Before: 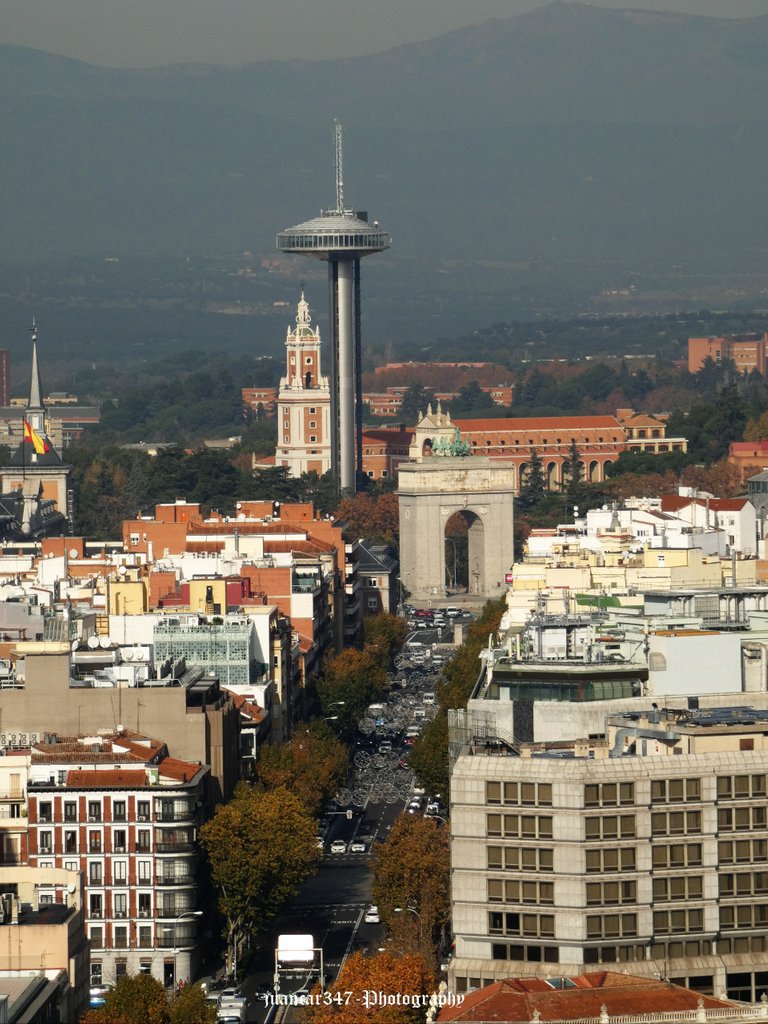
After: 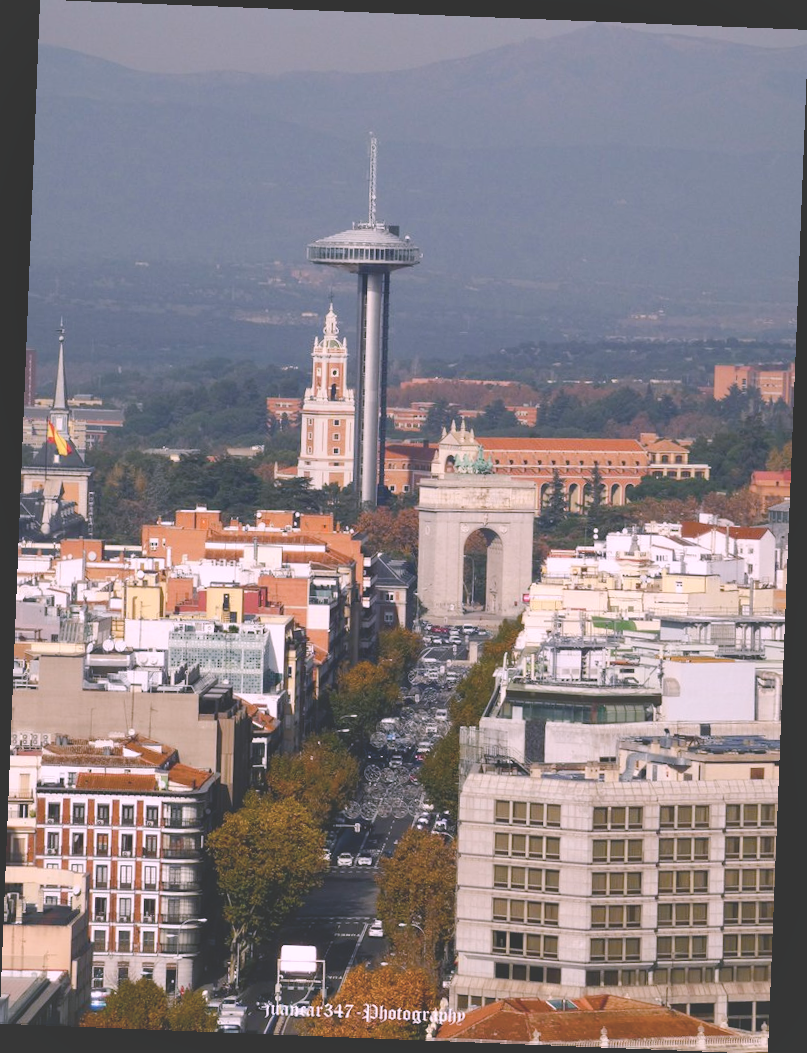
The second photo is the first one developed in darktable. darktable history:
shadows and highlights: on, module defaults
white balance: red 1.042, blue 1.17
levels: levels [0, 0.499, 1]
color balance rgb: shadows lift › chroma 1%, shadows lift › hue 217.2°, power › hue 310.8°, highlights gain › chroma 2%, highlights gain › hue 44.4°, global offset › luminance 0.25%, global offset › hue 171.6°, perceptual saturation grading › global saturation 14.09%, perceptual saturation grading › highlights -30%, perceptual saturation grading › shadows 50.67%, global vibrance 25%, contrast 20%
contrast brightness saturation: contrast -0.26, saturation -0.43
rotate and perspective: rotation 2.27°, automatic cropping off
tone curve: curves: ch0 [(0, 0) (0.004, 0.001) (0.133, 0.16) (0.325, 0.399) (0.475, 0.588) (0.832, 0.903) (1, 1)], color space Lab, linked channels, preserve colors none
